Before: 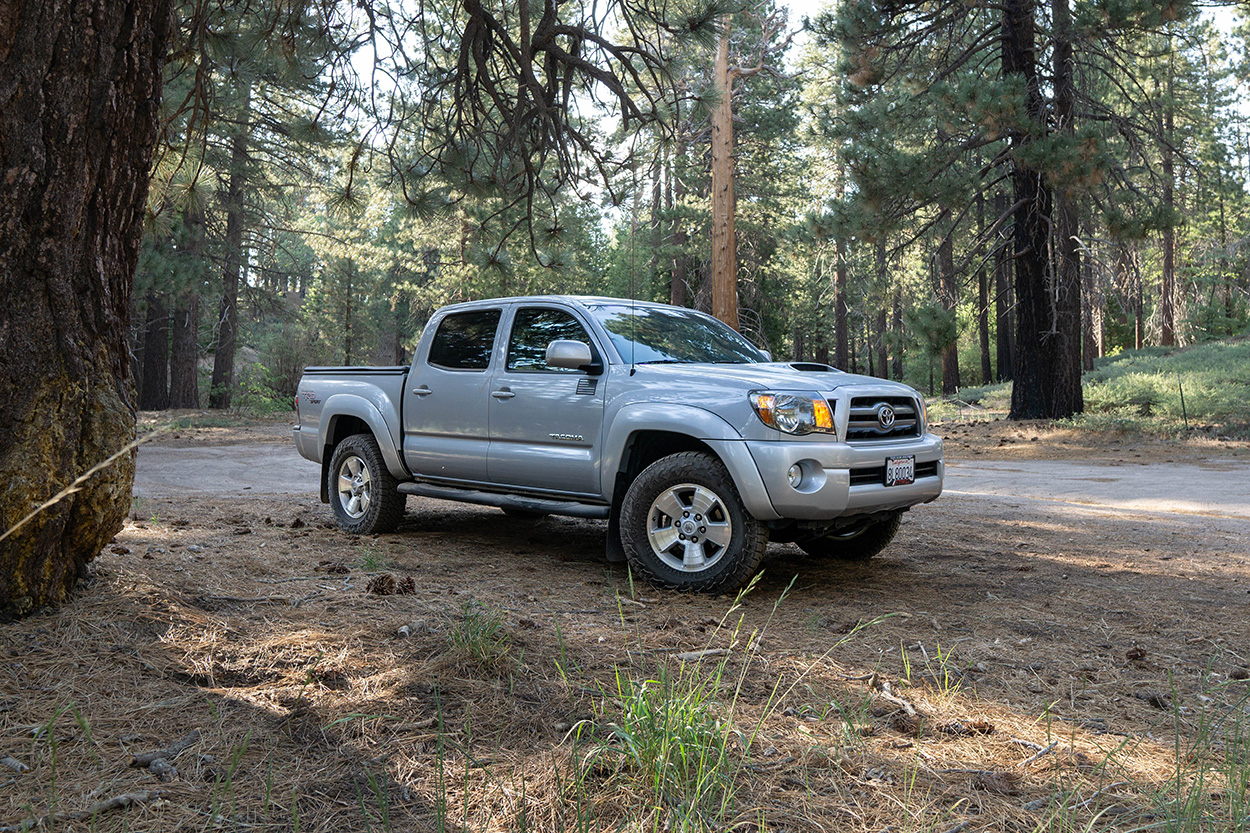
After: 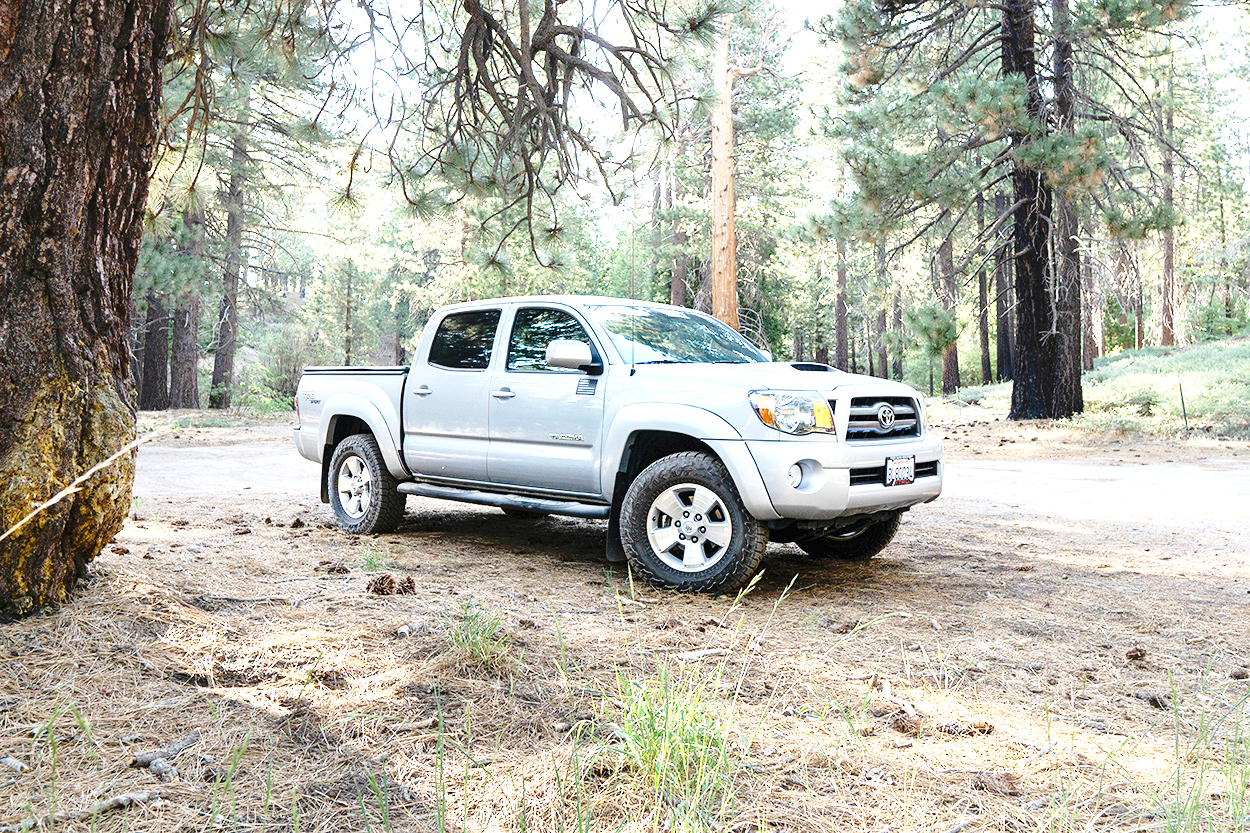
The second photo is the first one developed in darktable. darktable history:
exposure: black level correction 0, exposure 1.462 EV, compensate highlight preservation false
base curve: curves: ch0 [(0, 0) (0.028, 0.03) (0.121, 0.232) (0.46, 0.748) (0.859, 0.968) (1, 1)], preserve colors none
